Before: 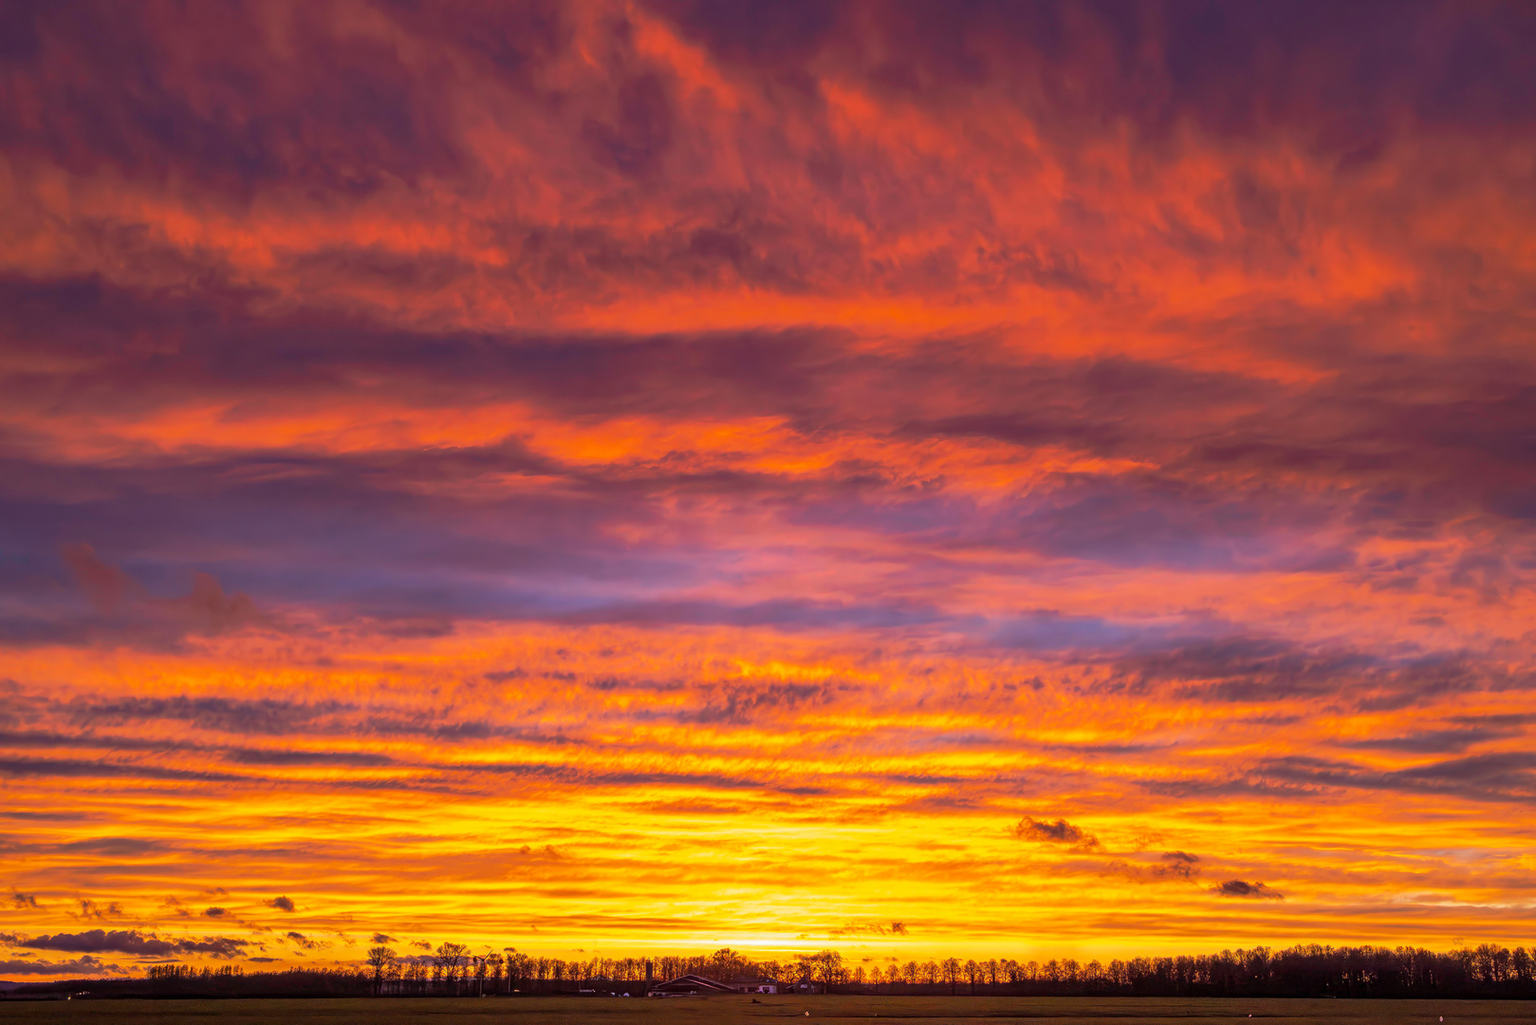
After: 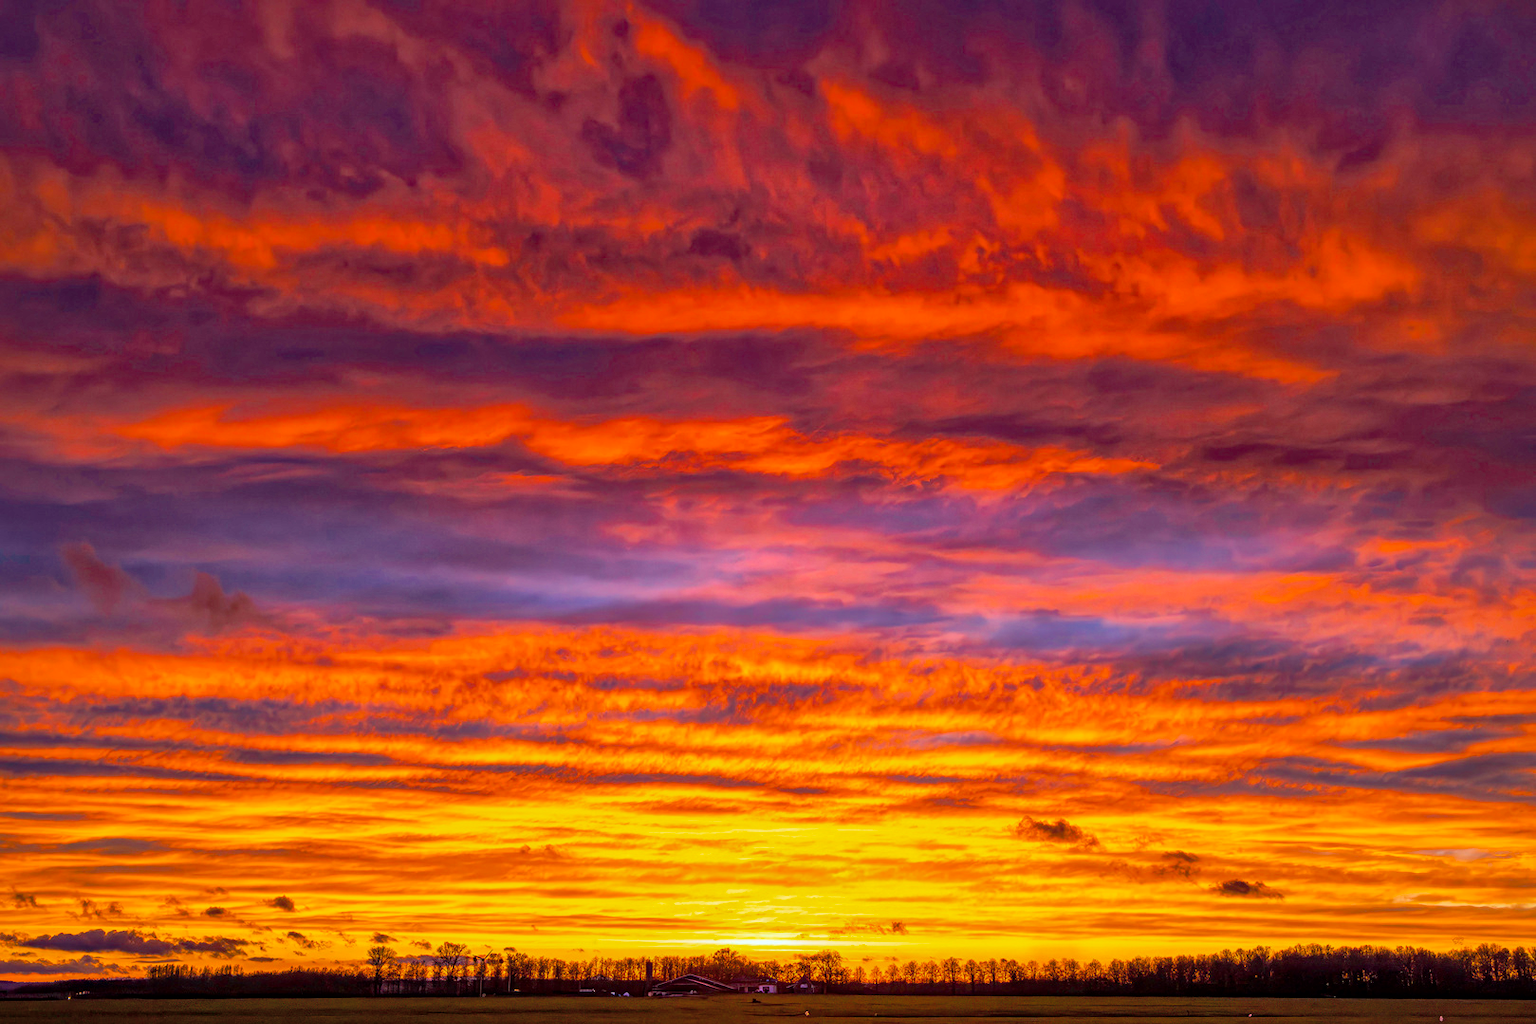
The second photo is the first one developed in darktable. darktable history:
color balance rgb: linear chroma grading › shadows 16%, perceptual saturation grading › global saturation 8%, perceptual saturation grading › shadows 4%, perceptual brilliance grading › global brilliance 2%, perceptual brilliance grading › highlights 8%, perceptual brilliance grading › shadows -4%, global vibrance 16%, saturation formula JzAzBz (2021)
haze removal: compatibility mode true, adaptive false
global tonemap: drago (1, 100), detail 1
